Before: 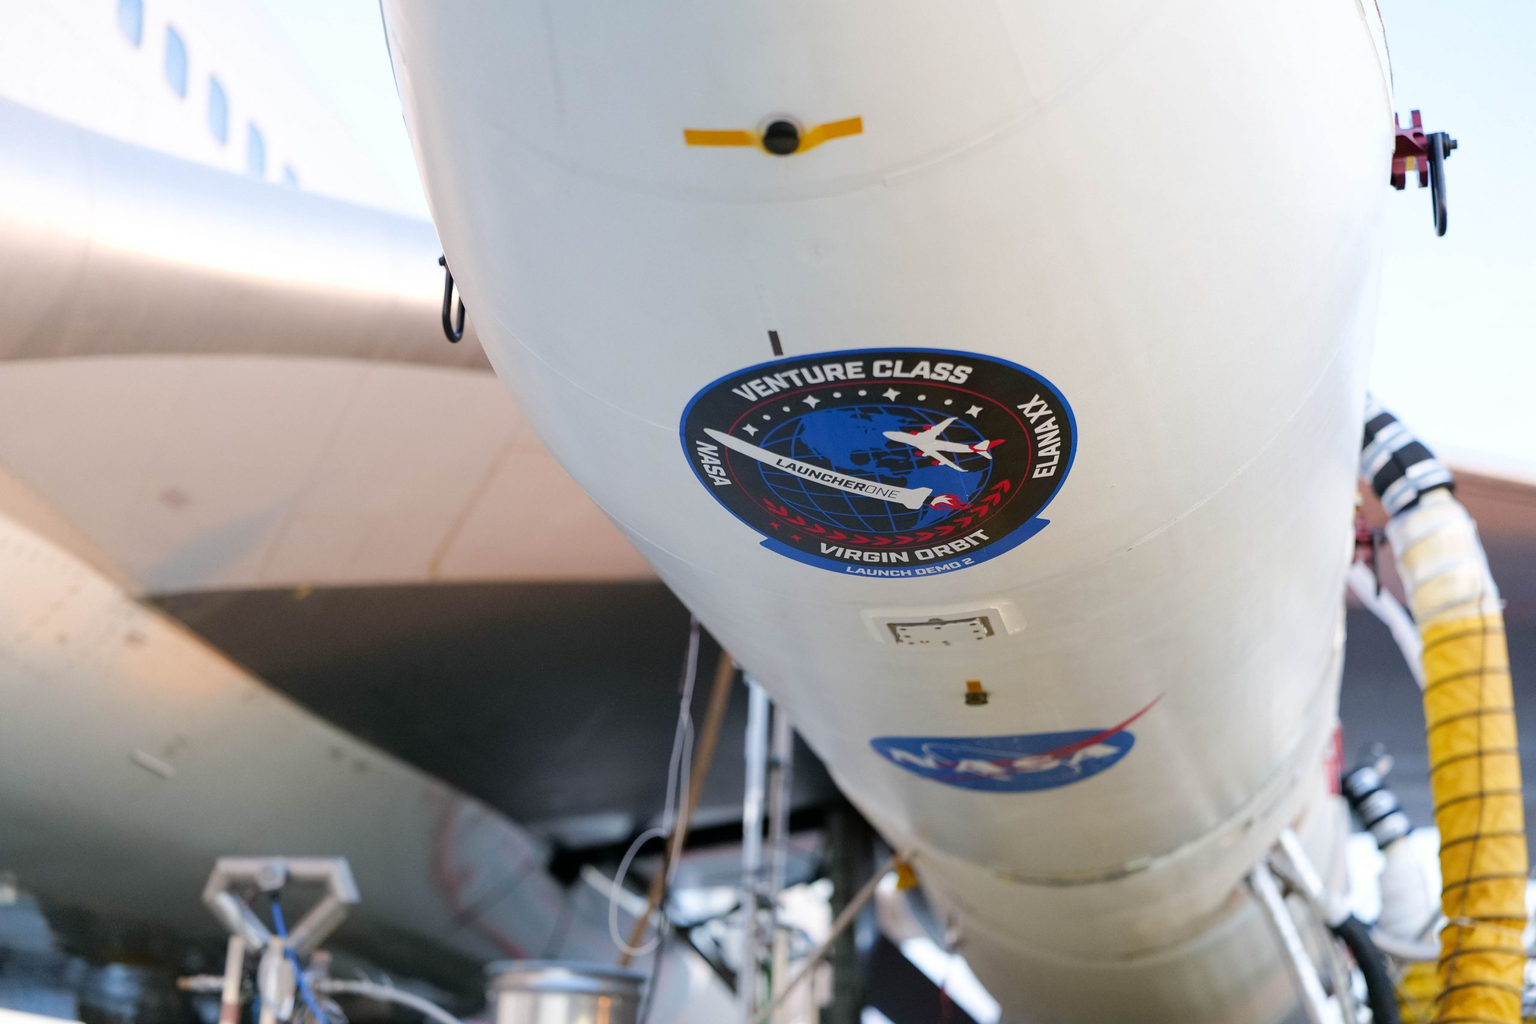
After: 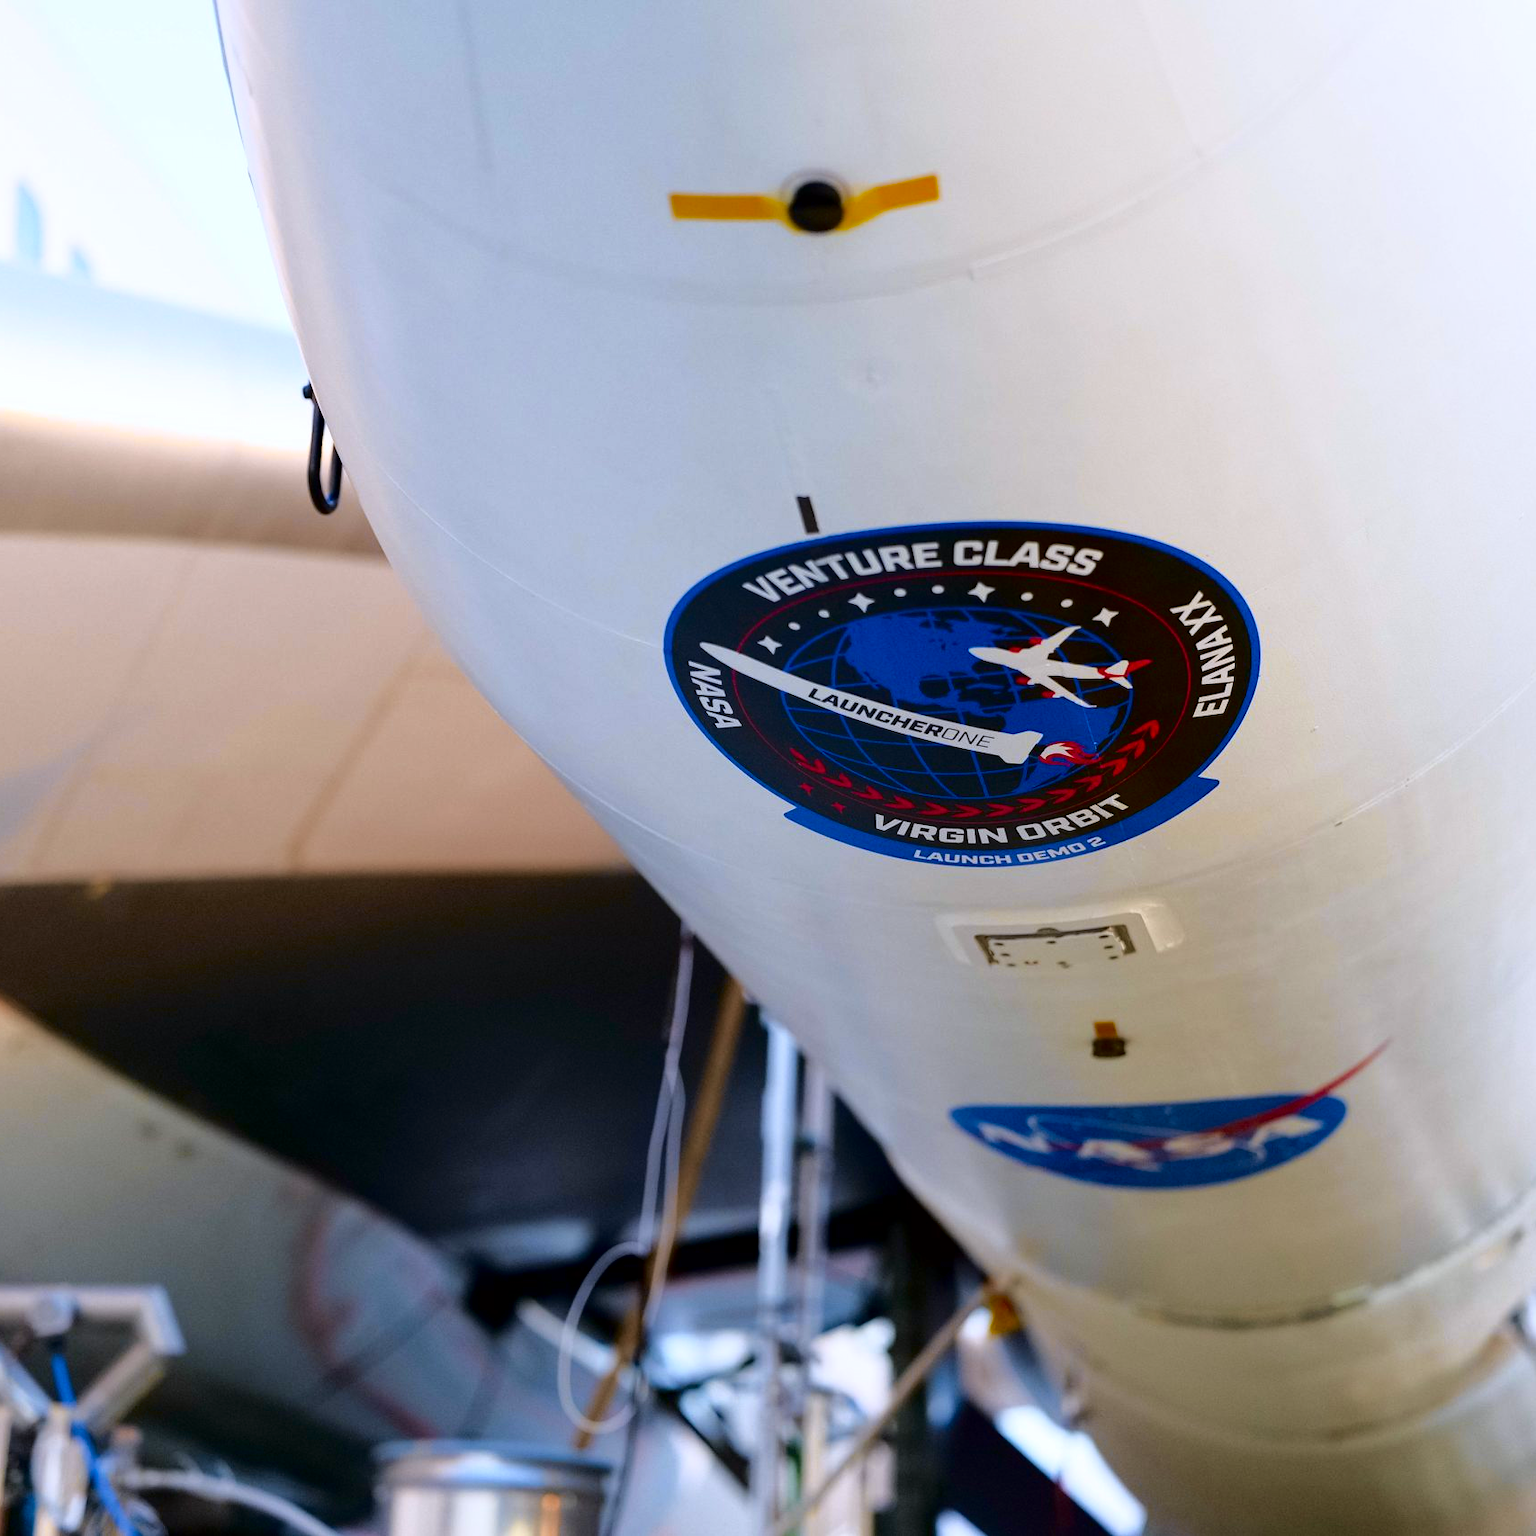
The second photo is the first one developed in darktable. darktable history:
white balance: red 0.983, blue 1.036
contrast brightness saturation: contrast 0.07, brightness -0.13, saturation 0.06
crop and rotate: left 15.446%, right 17.836%
tone curve: curves: ch0 [(0.024, 0) (0.075, 0.034) (0.145, 0.098) (0.257, 0.259) (0.408, 0.45) (0.611, 0.64) (0.81, 0.857) (1, 1)]; ch1 [(0, 0) (0.287, 0.198) (0.501, 0.506) (0.56, 0.57) (0.712, 0.777) (0.976, 0.992)]; ch2 [(0, 0) (0.5, 0.5) (0.523, 0.552) (0.59, 0.603) (0.681, 0.754) (1, 1)], color space Lab, independent channels, preserve colors none
